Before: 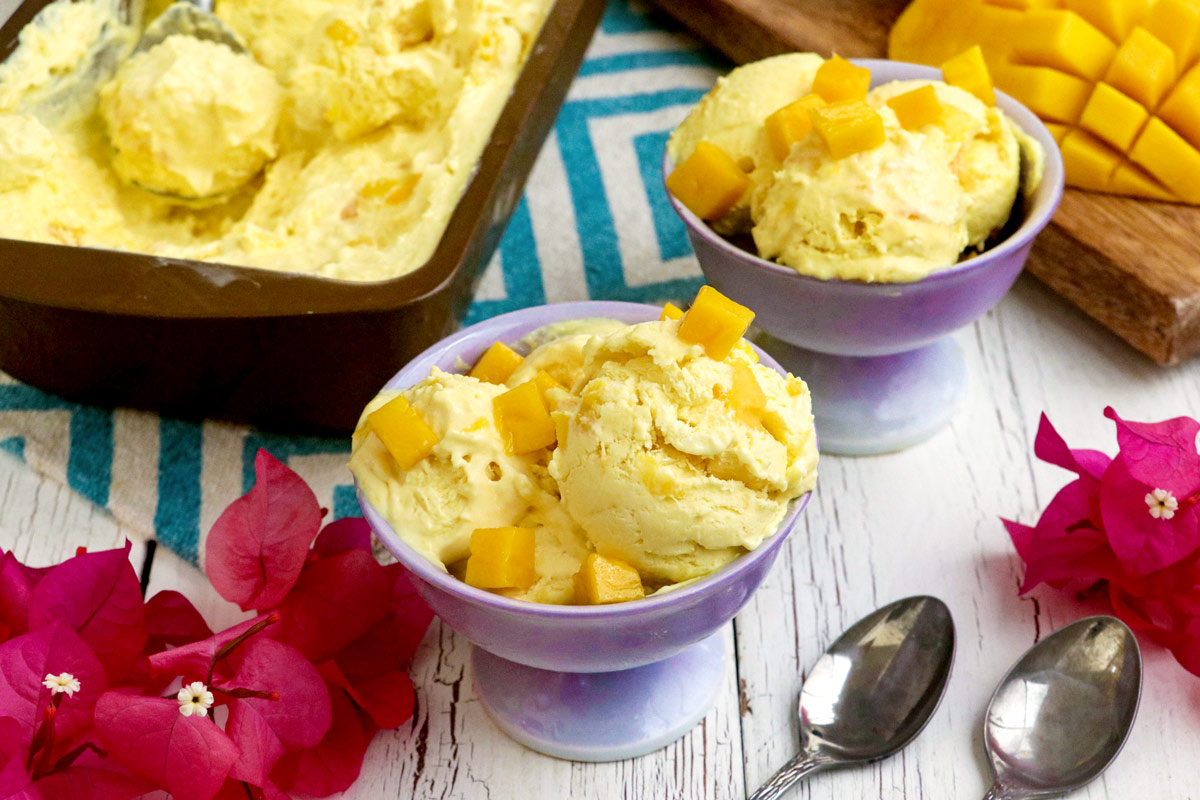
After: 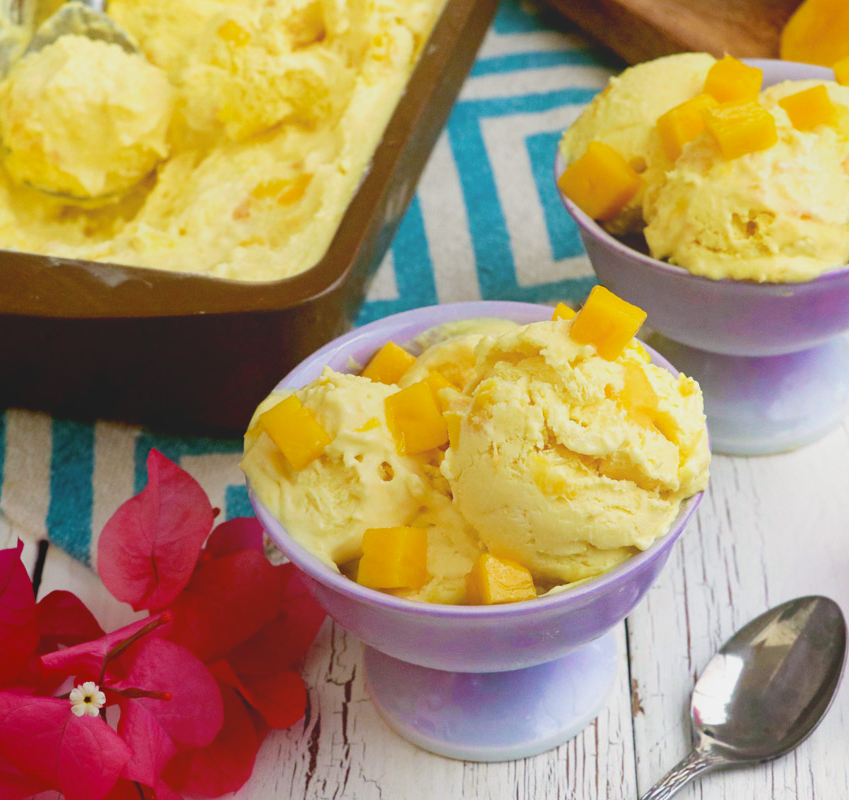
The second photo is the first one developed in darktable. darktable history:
local contrast: detail 70%
crop and rotate: left 9.04%, right 20.163%
